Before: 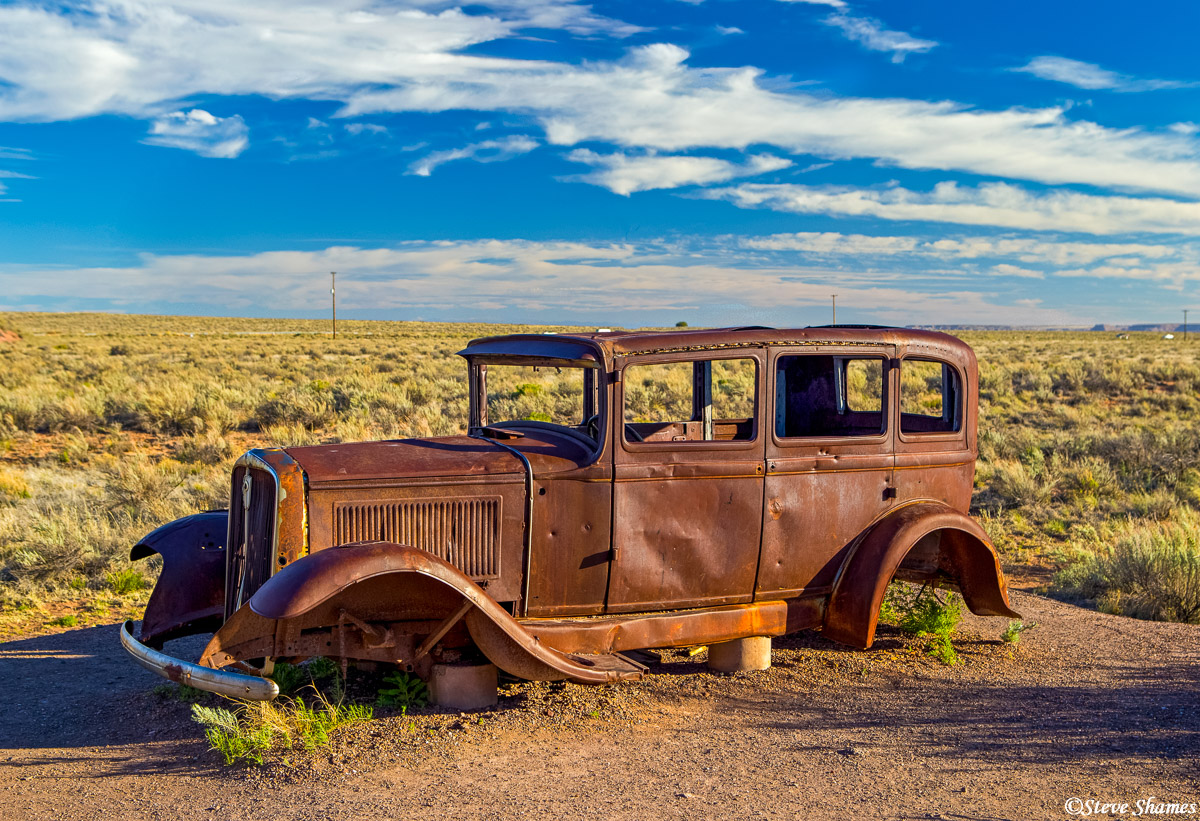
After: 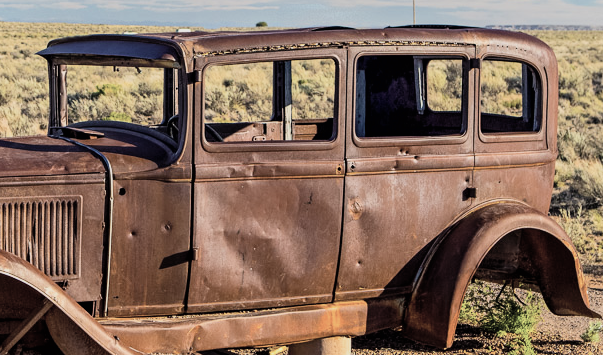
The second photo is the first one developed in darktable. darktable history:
crop: left 35.03%, top 36.625%, right 14.663%, bottom 20.057%
contrast brightness saturation: contrast 0.2, brightness 0.16, saturation 0.22
filmic rgb: black relative exposure -7.15 EV, white relative exposure 5.36 EV, hardness 3.02, color science v6 (2022)
color correction: saturation 0.5
